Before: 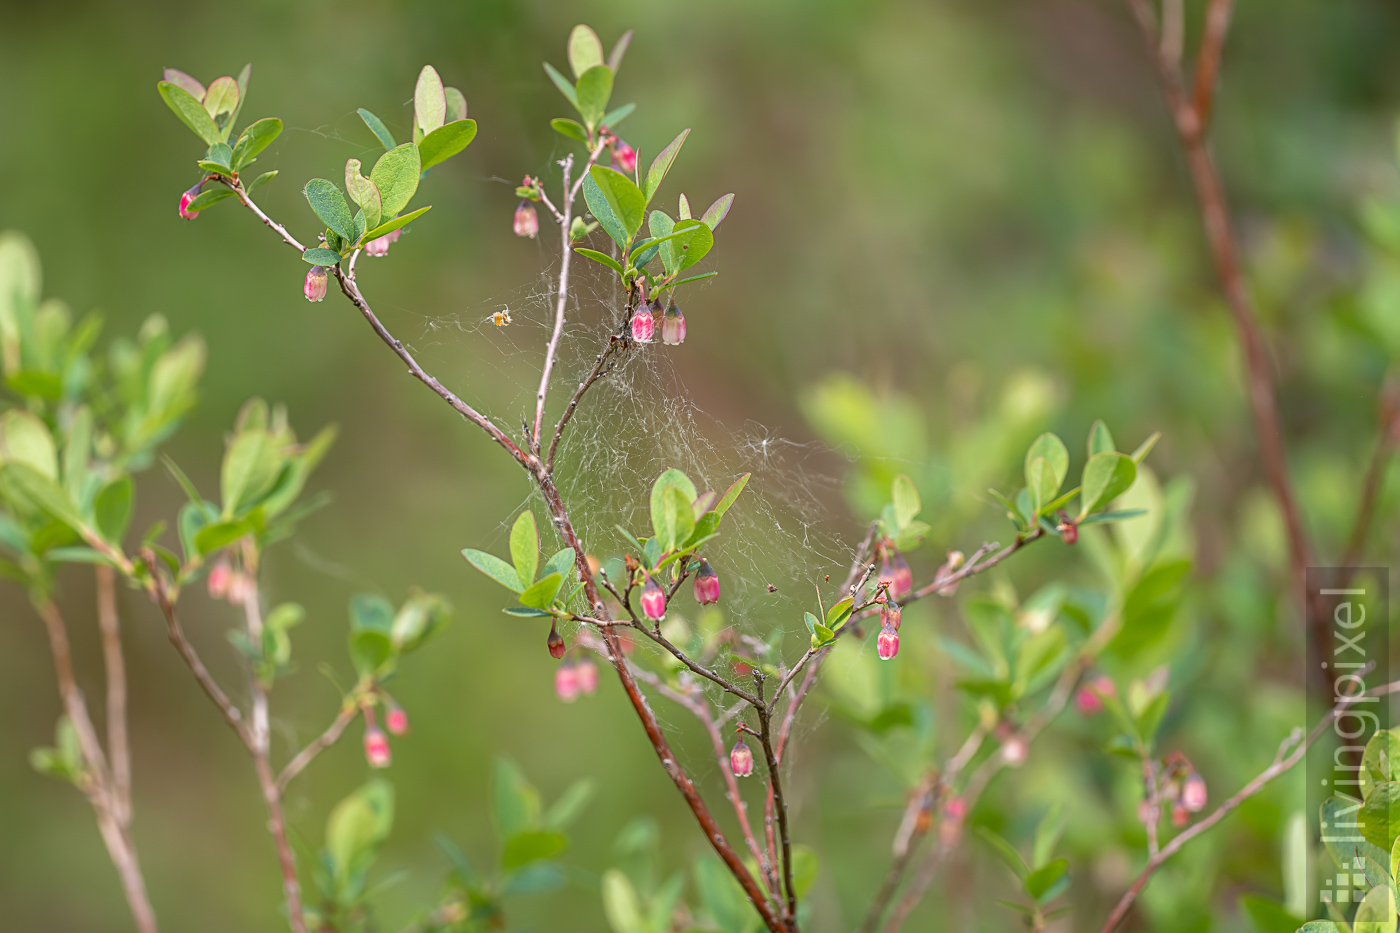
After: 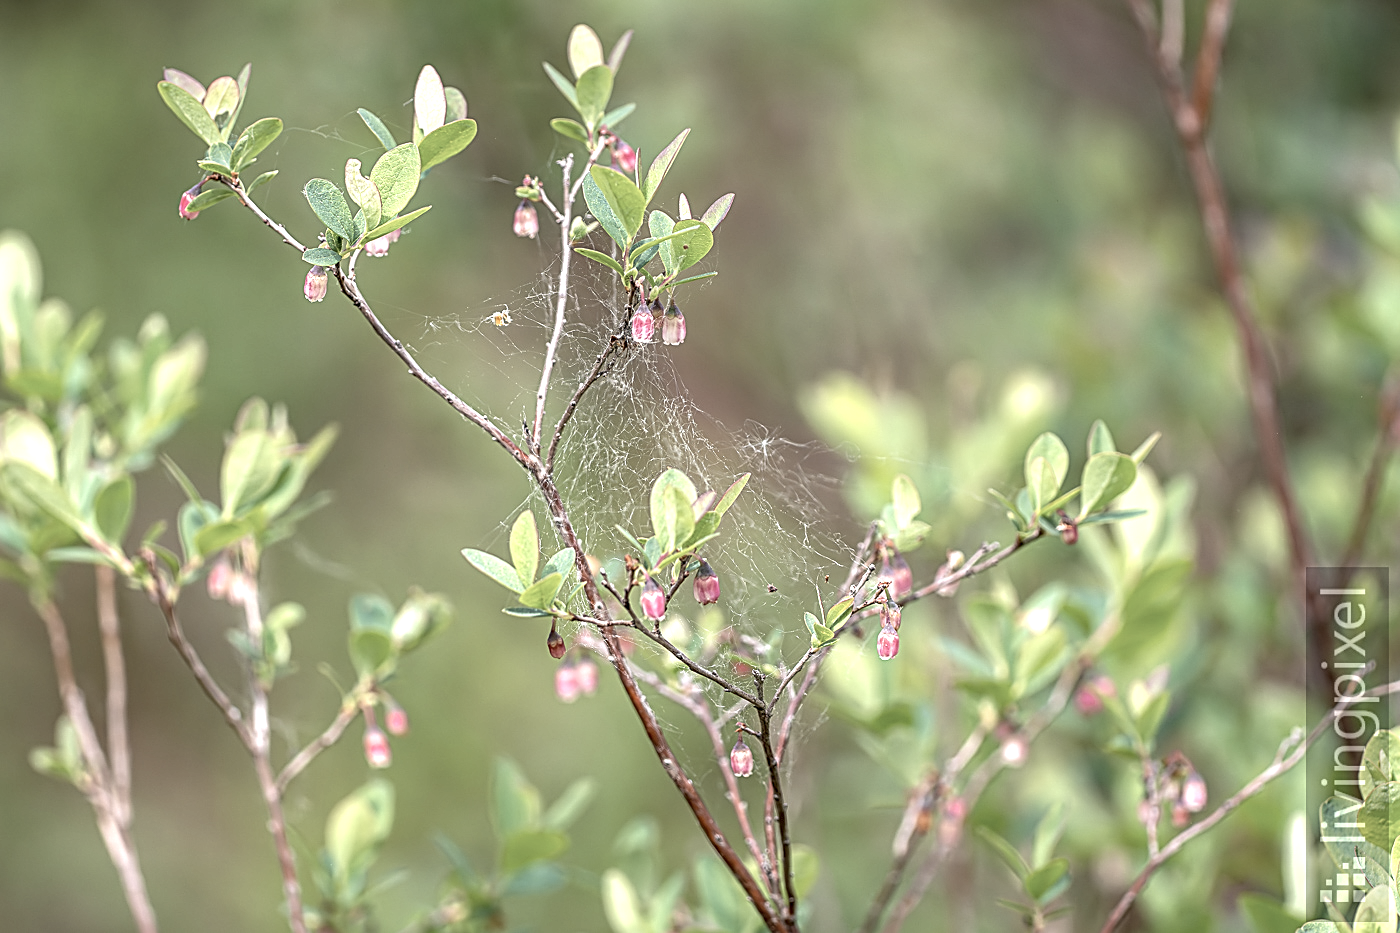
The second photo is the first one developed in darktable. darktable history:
sharpen: on, module defaults
haze removal: compatibility mode true, adaptive false
local contrast: on, module defaults
exposure: black level correction 0, exposure 0.697 EV, compensate highlight preservation false
color correction: highlights b* -0.032, saturation 0.532
